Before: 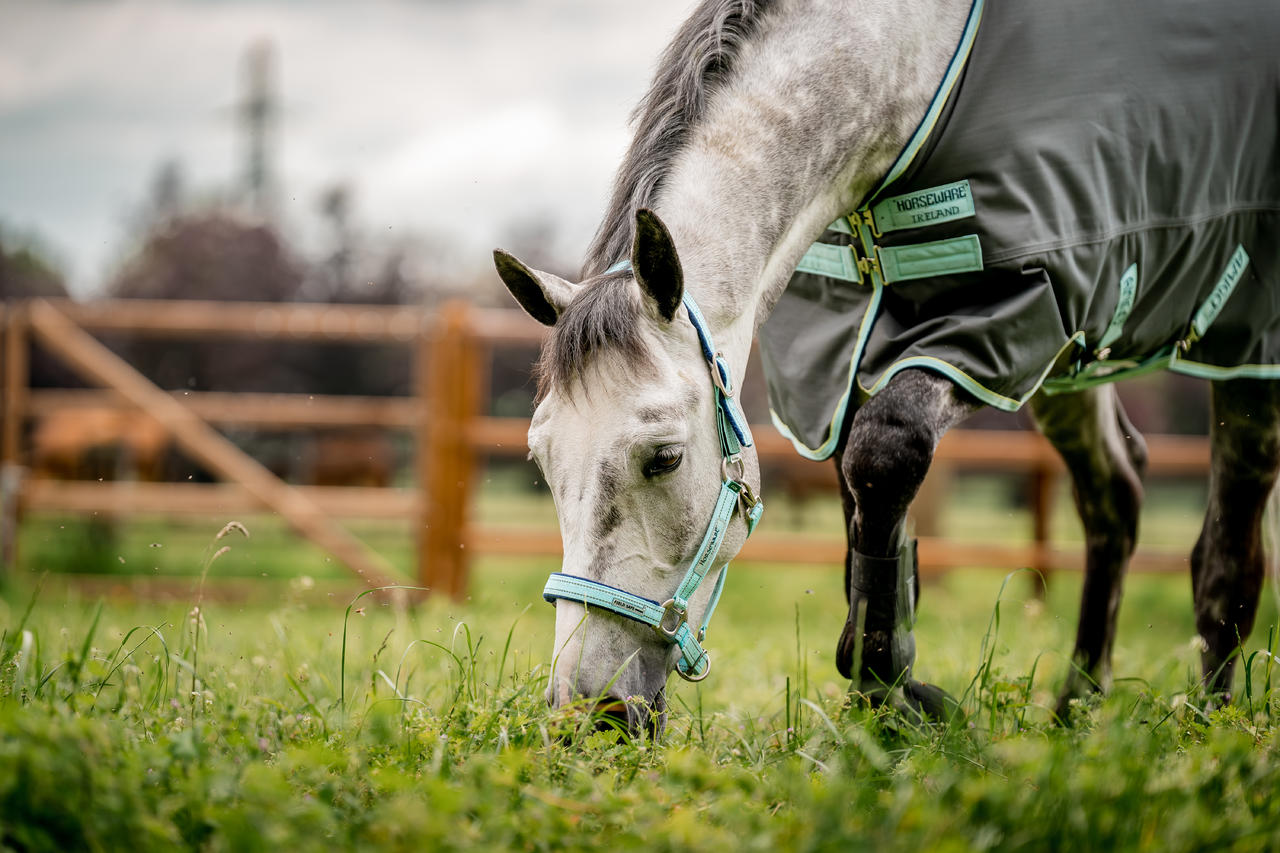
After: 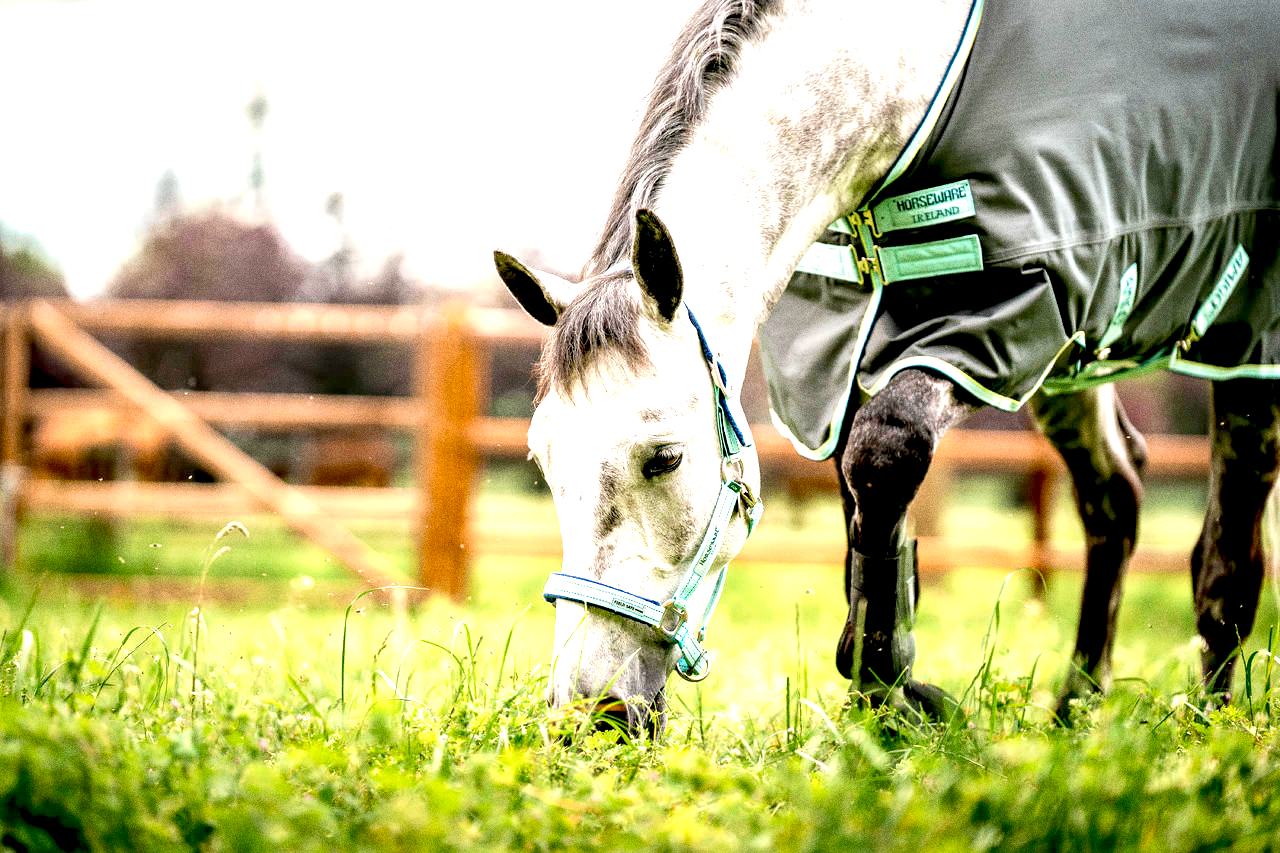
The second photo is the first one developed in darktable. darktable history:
exposure: black level correction 0.009, exposure 1.425 EV, compensate highlight preservation false
grain: coarseness 0.09 ISO, strength 40%
velvia: on, module defaults
